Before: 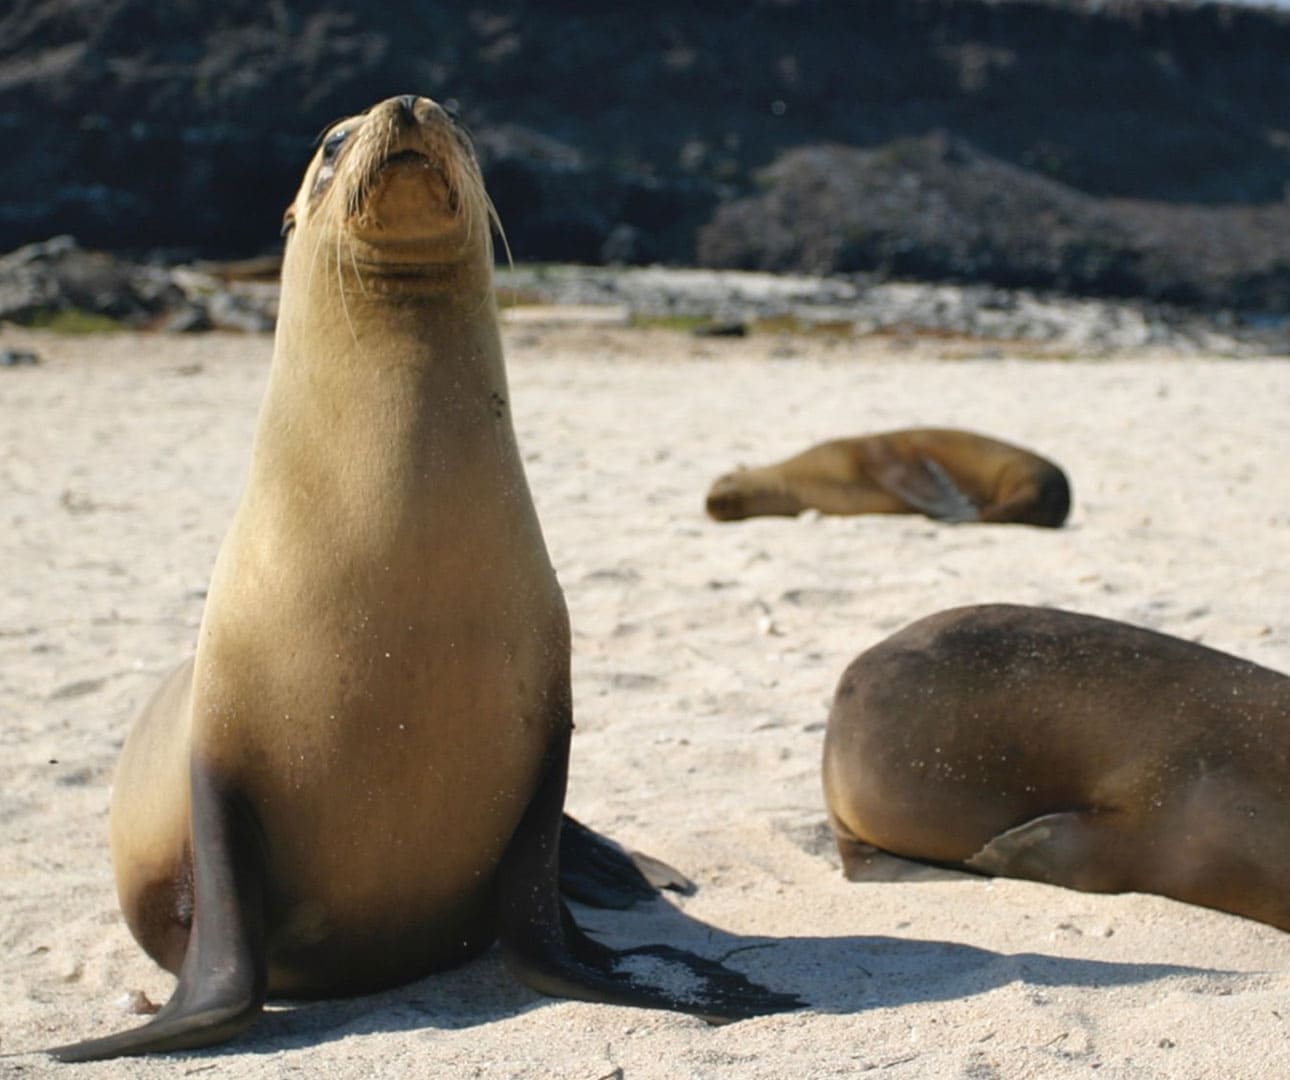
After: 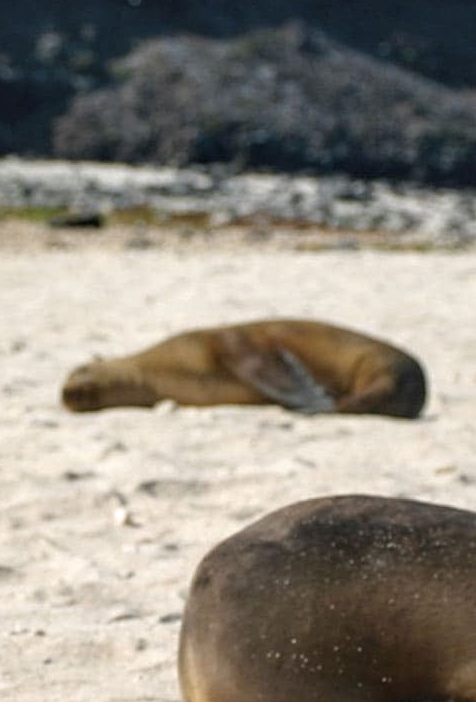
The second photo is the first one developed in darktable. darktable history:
local contrast: highlights 62%, detail 143%, midtone range 0.421
crop and rotate: left 49.936%, top 10.095%, right 13.152%, bottom 24.867%
